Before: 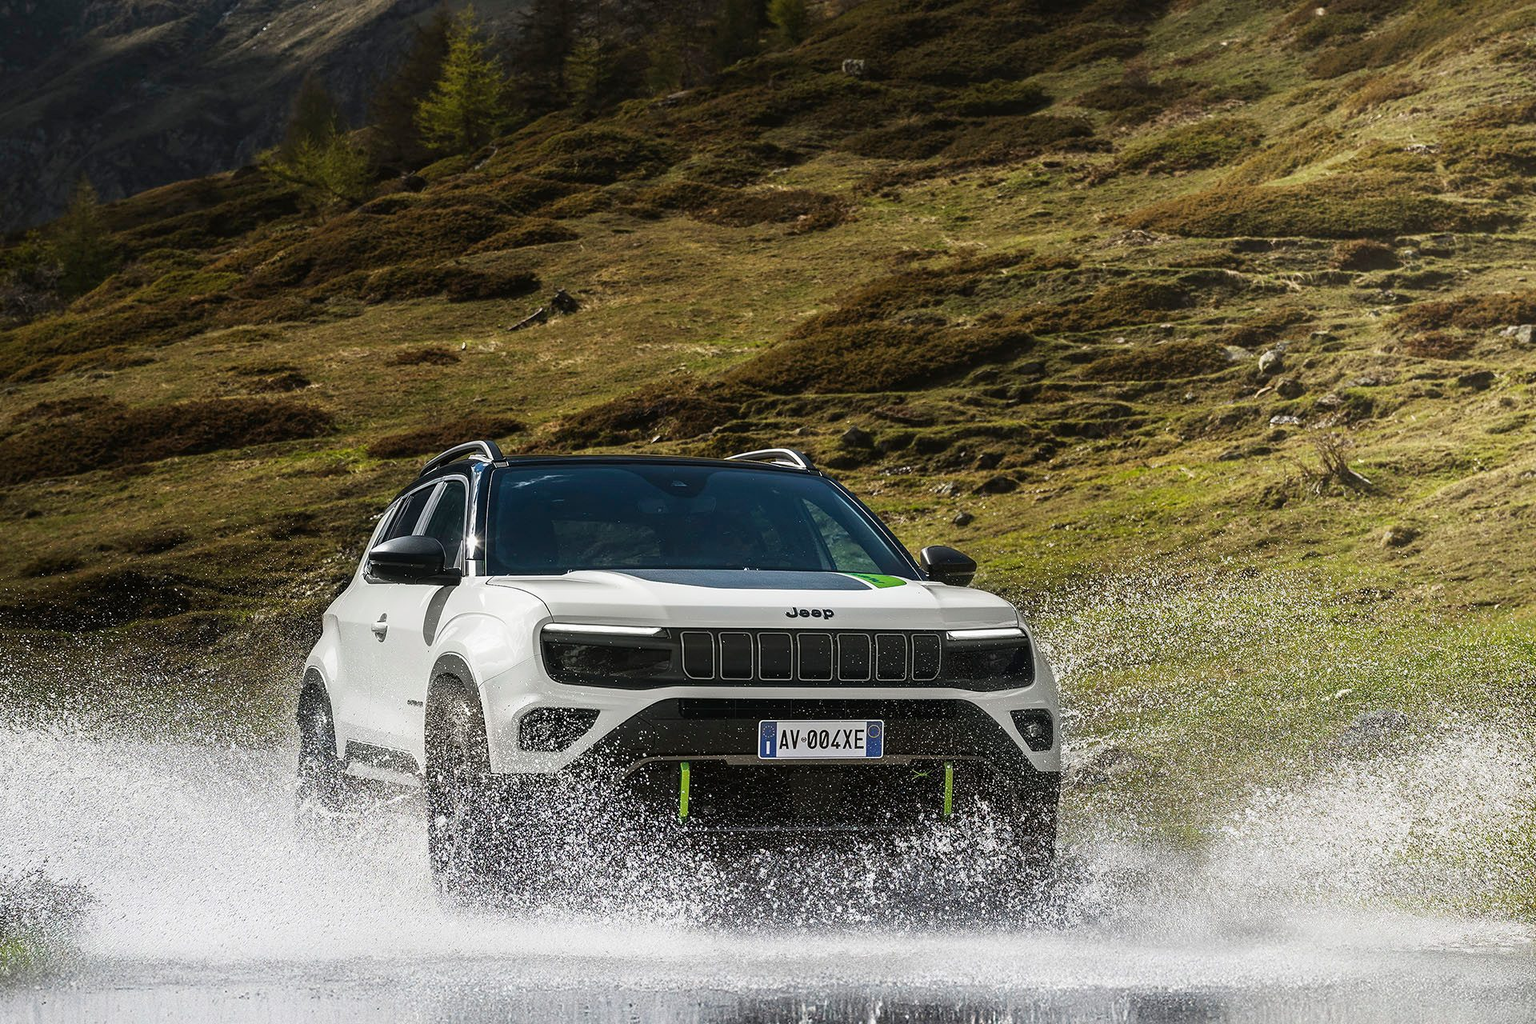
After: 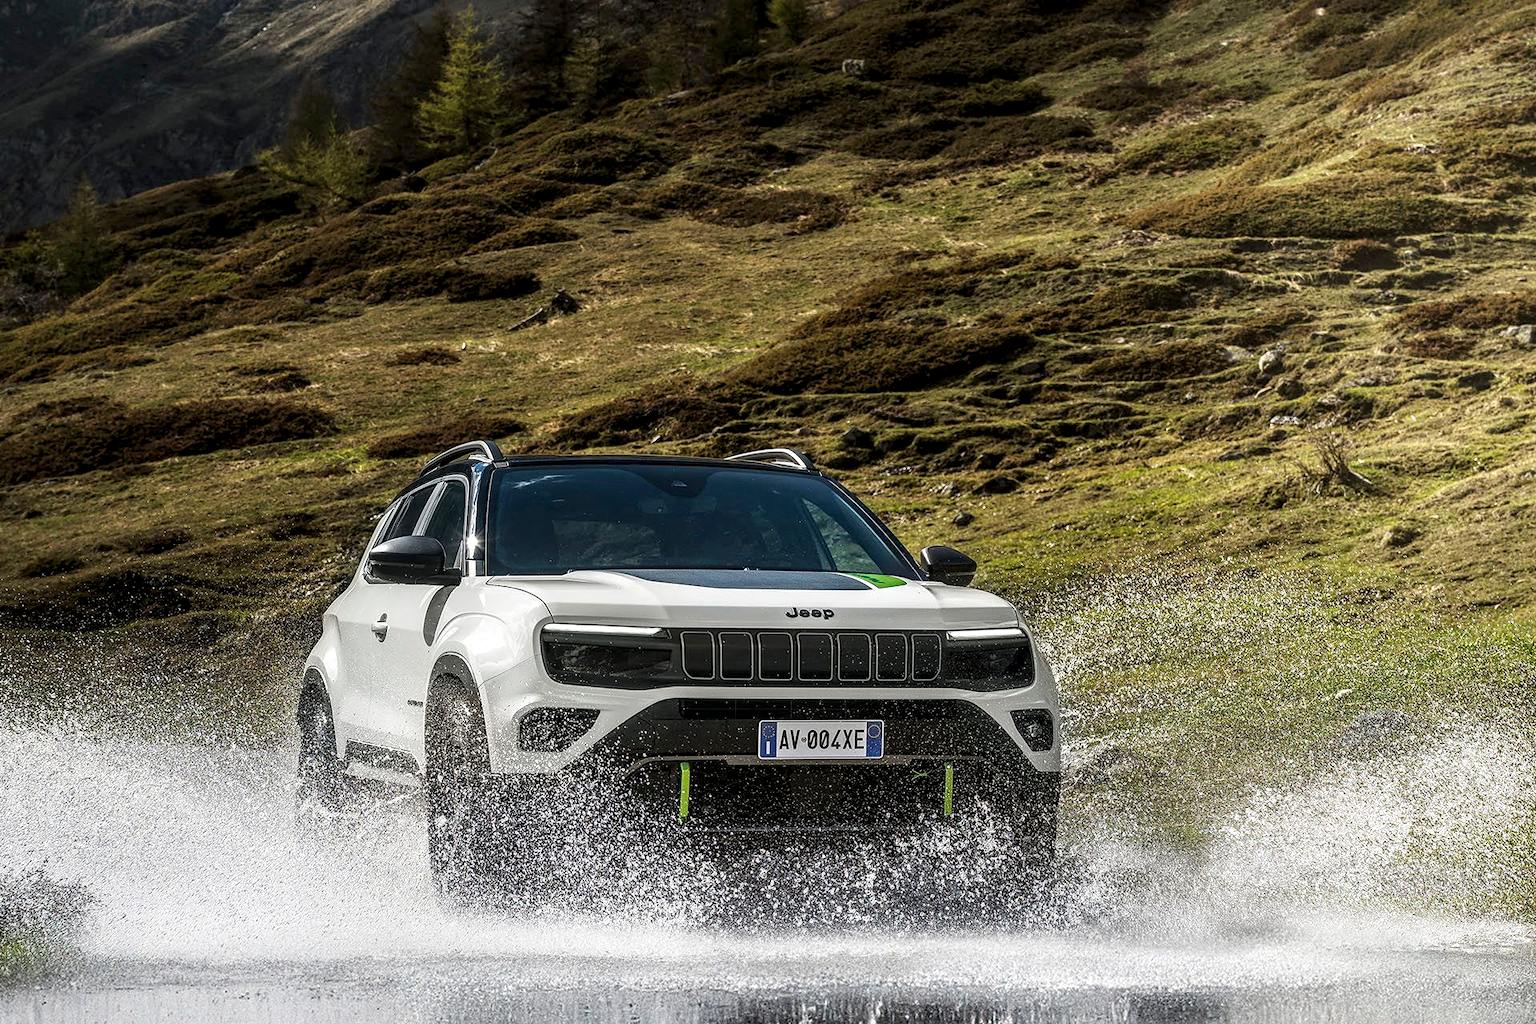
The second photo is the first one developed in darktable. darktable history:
base curve: curves: ch0 [(0, 0) (0.472, 0.455) (1, 1)], preserve colors none
local contrast: highlights 59%, detail 146%
